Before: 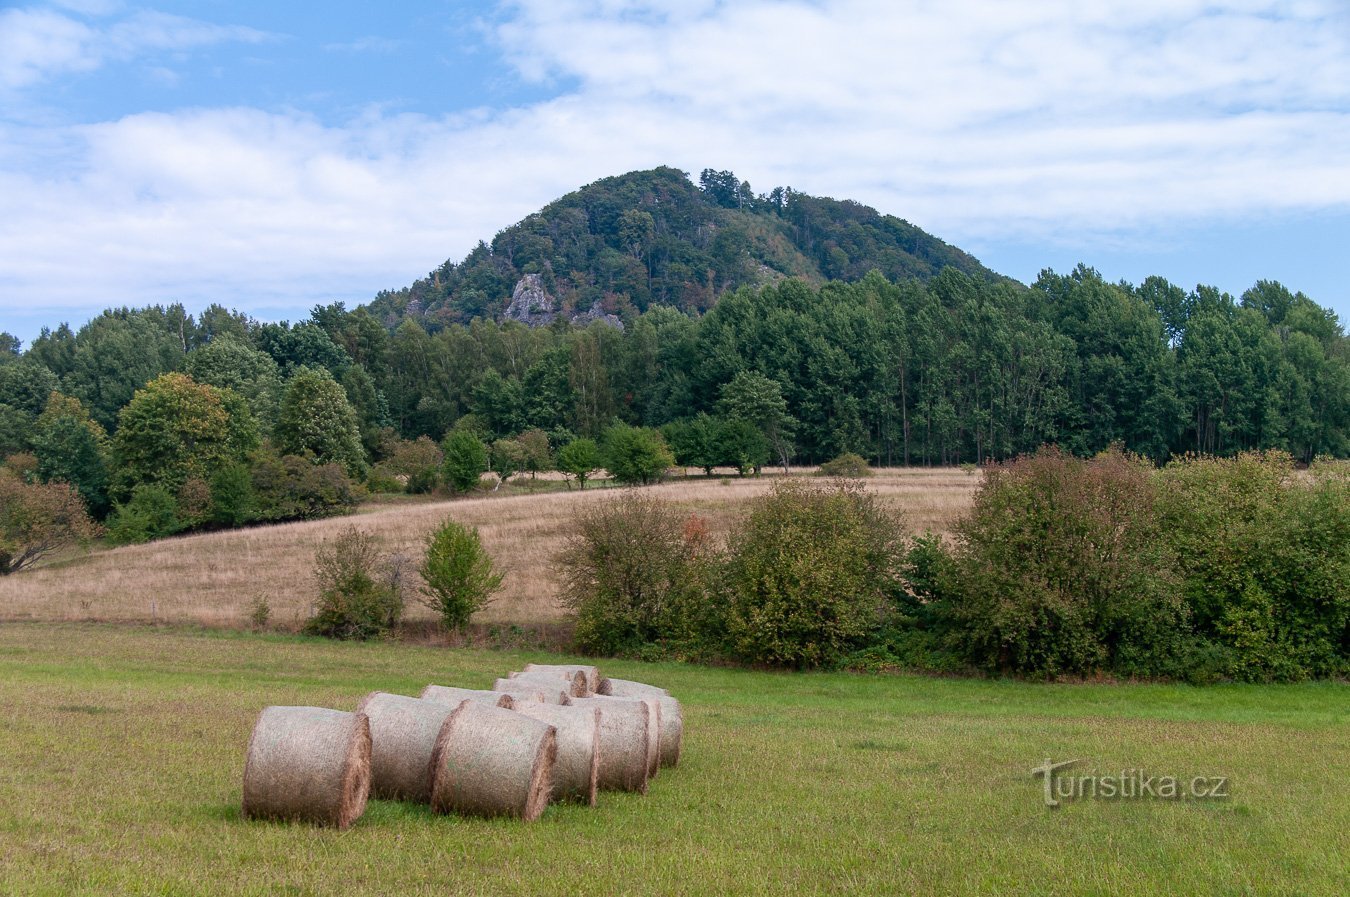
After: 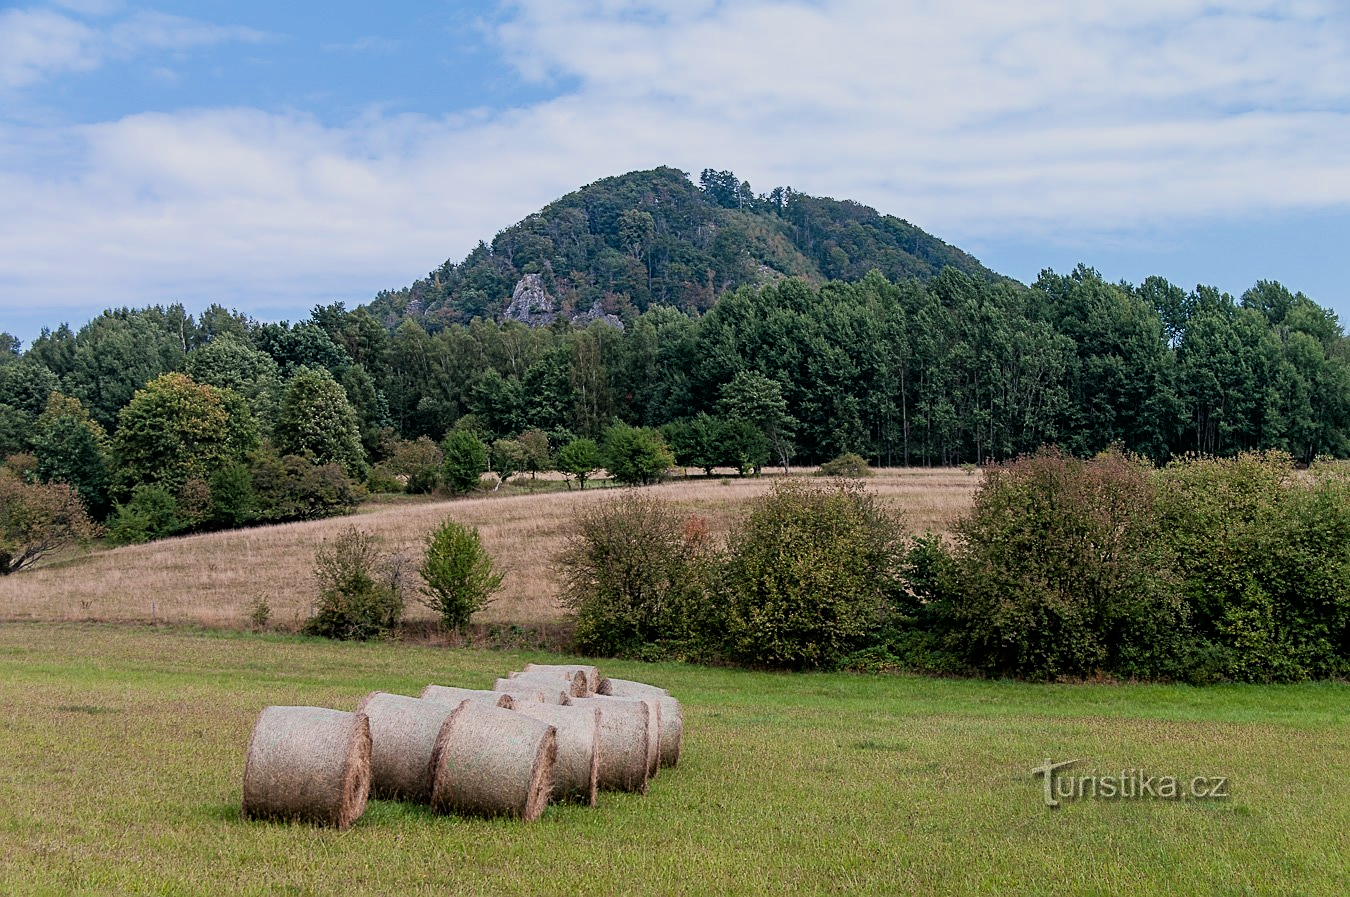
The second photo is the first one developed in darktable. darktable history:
sharpen: on, module defaults
filmic rgb: threshold 3 EV, hardness 4.17, latitude 50%, contrast 1.1, preserve chrominance max RGB, color science v6 (2022), contrast in shadows safe, contrast in highlights safe, enable highlight reconstruction true
